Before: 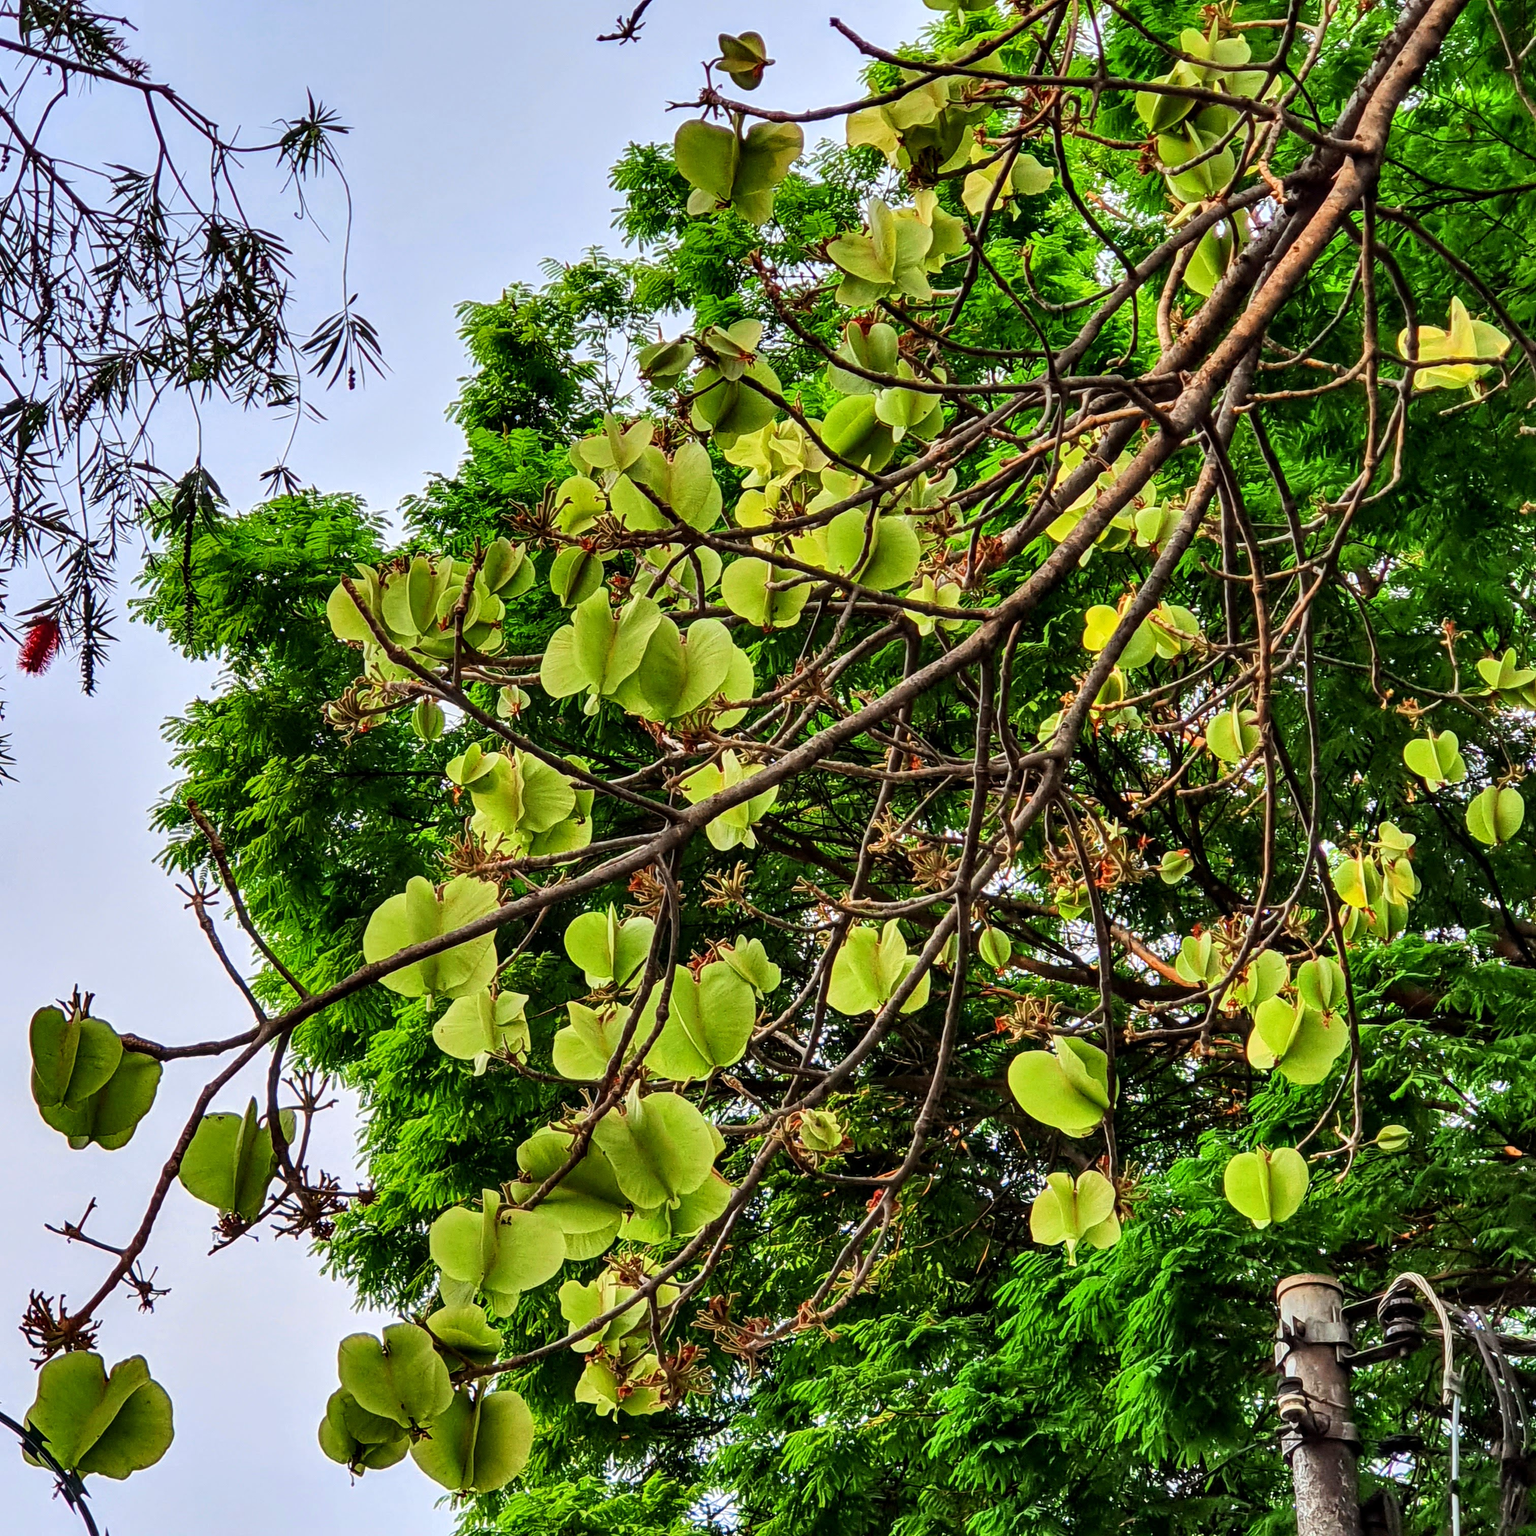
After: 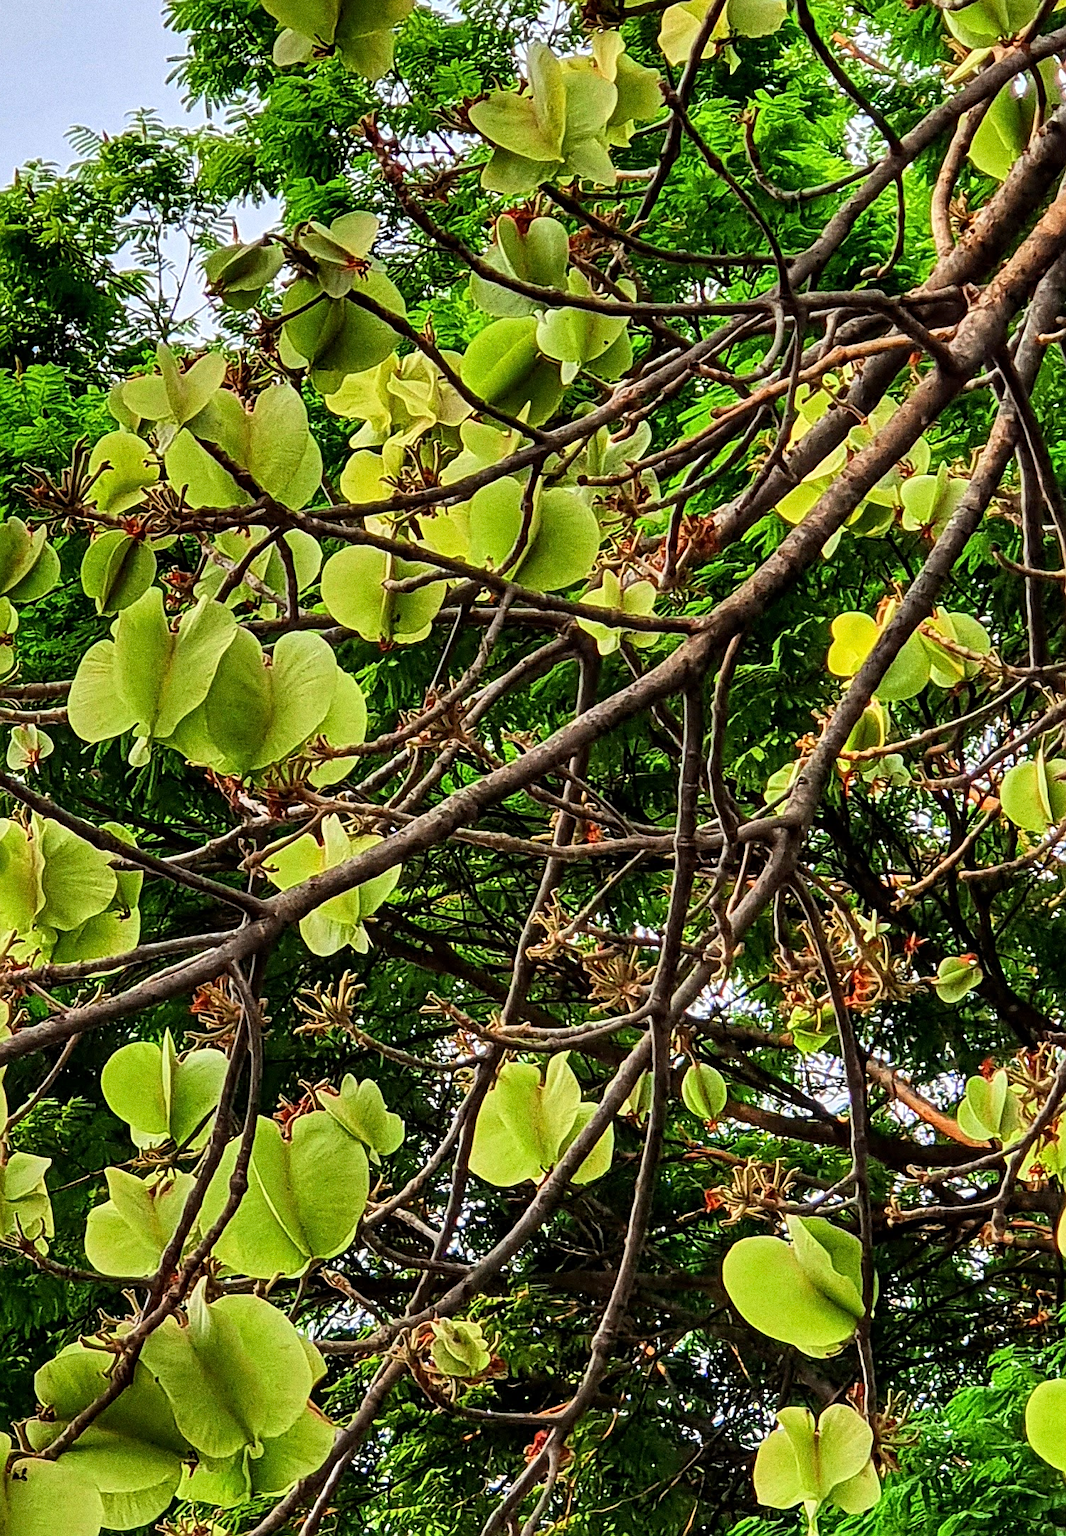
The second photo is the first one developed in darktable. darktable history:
crop: left 32.075%, top 10.976%, right 18.355%, bottom 17.596%
sharpen: on, module defaults
grain: coarseness 0.09 ISO, strength 40%
